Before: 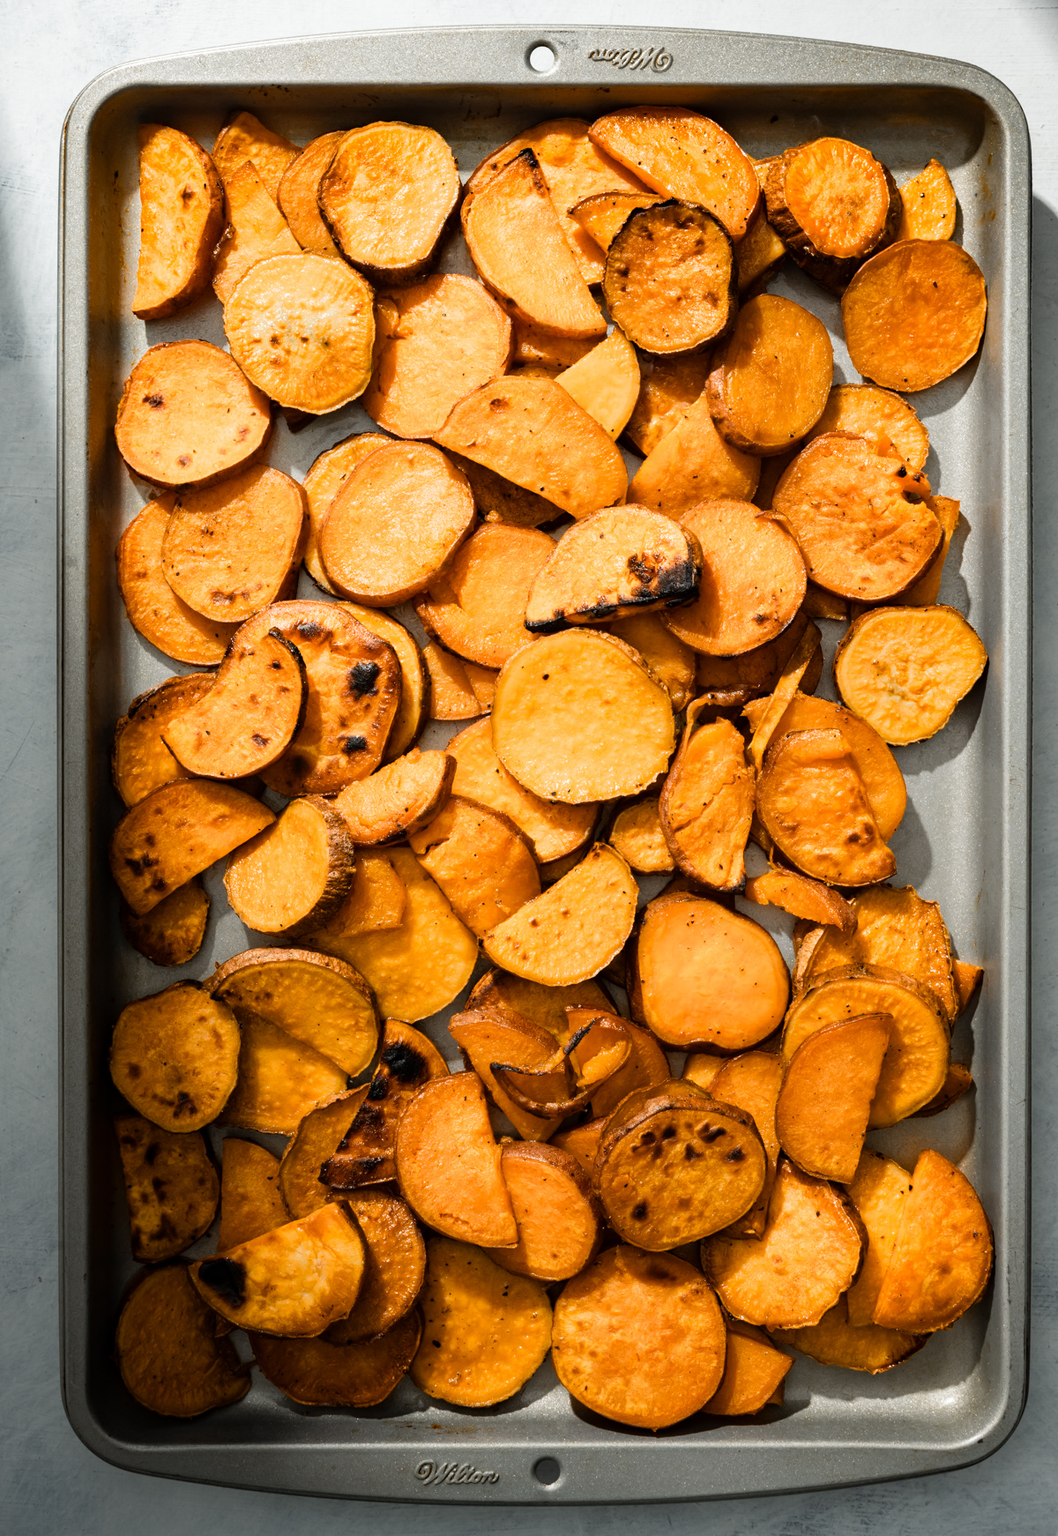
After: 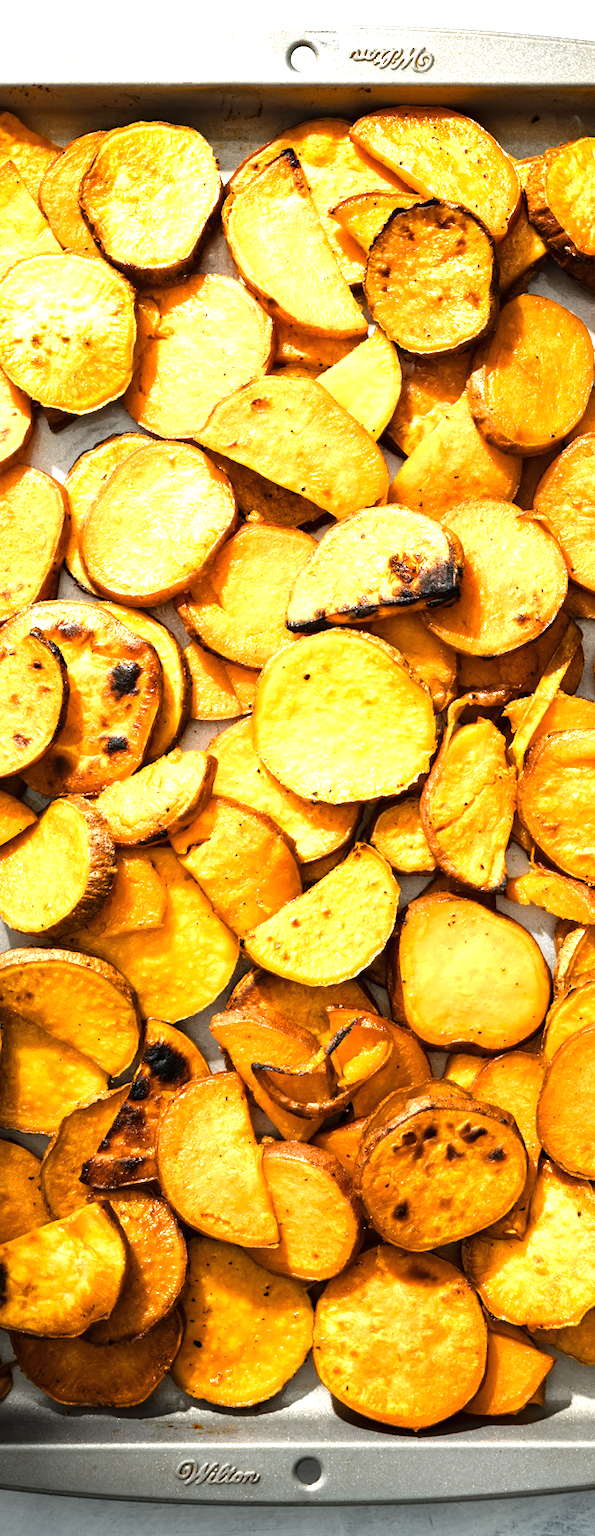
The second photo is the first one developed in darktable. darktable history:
exposure: black level correction 0, exposure 1.122 EV, compensate exposure bias true, compensate highlight preservation false
crop and rotate: left 22.633%, right 21.114%
